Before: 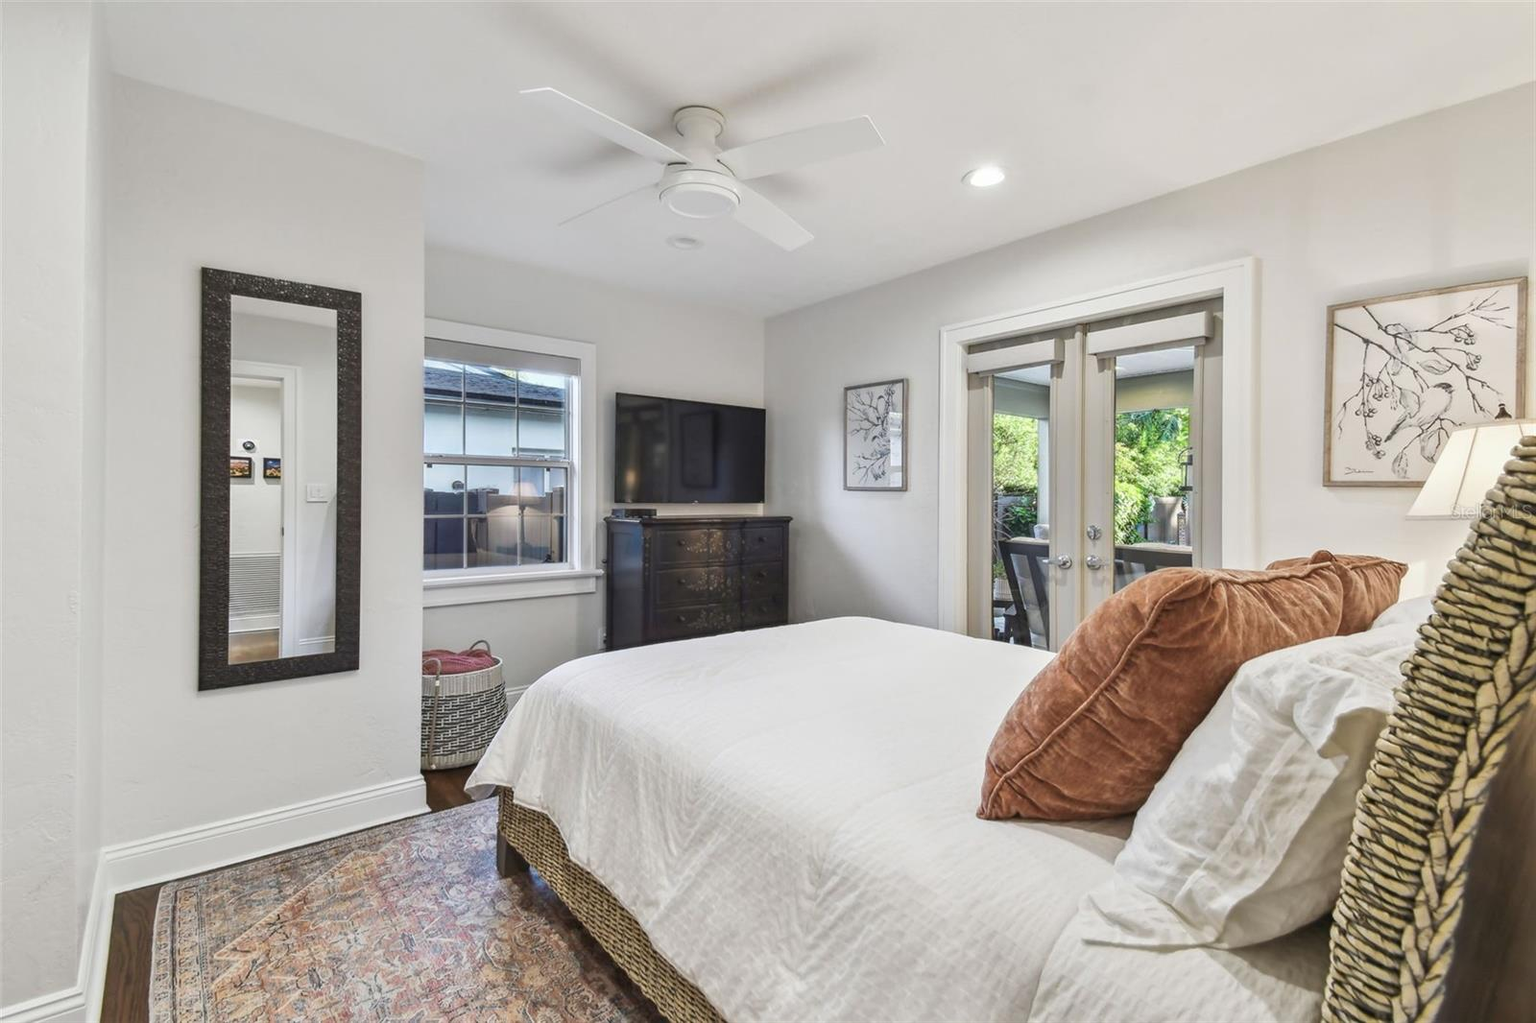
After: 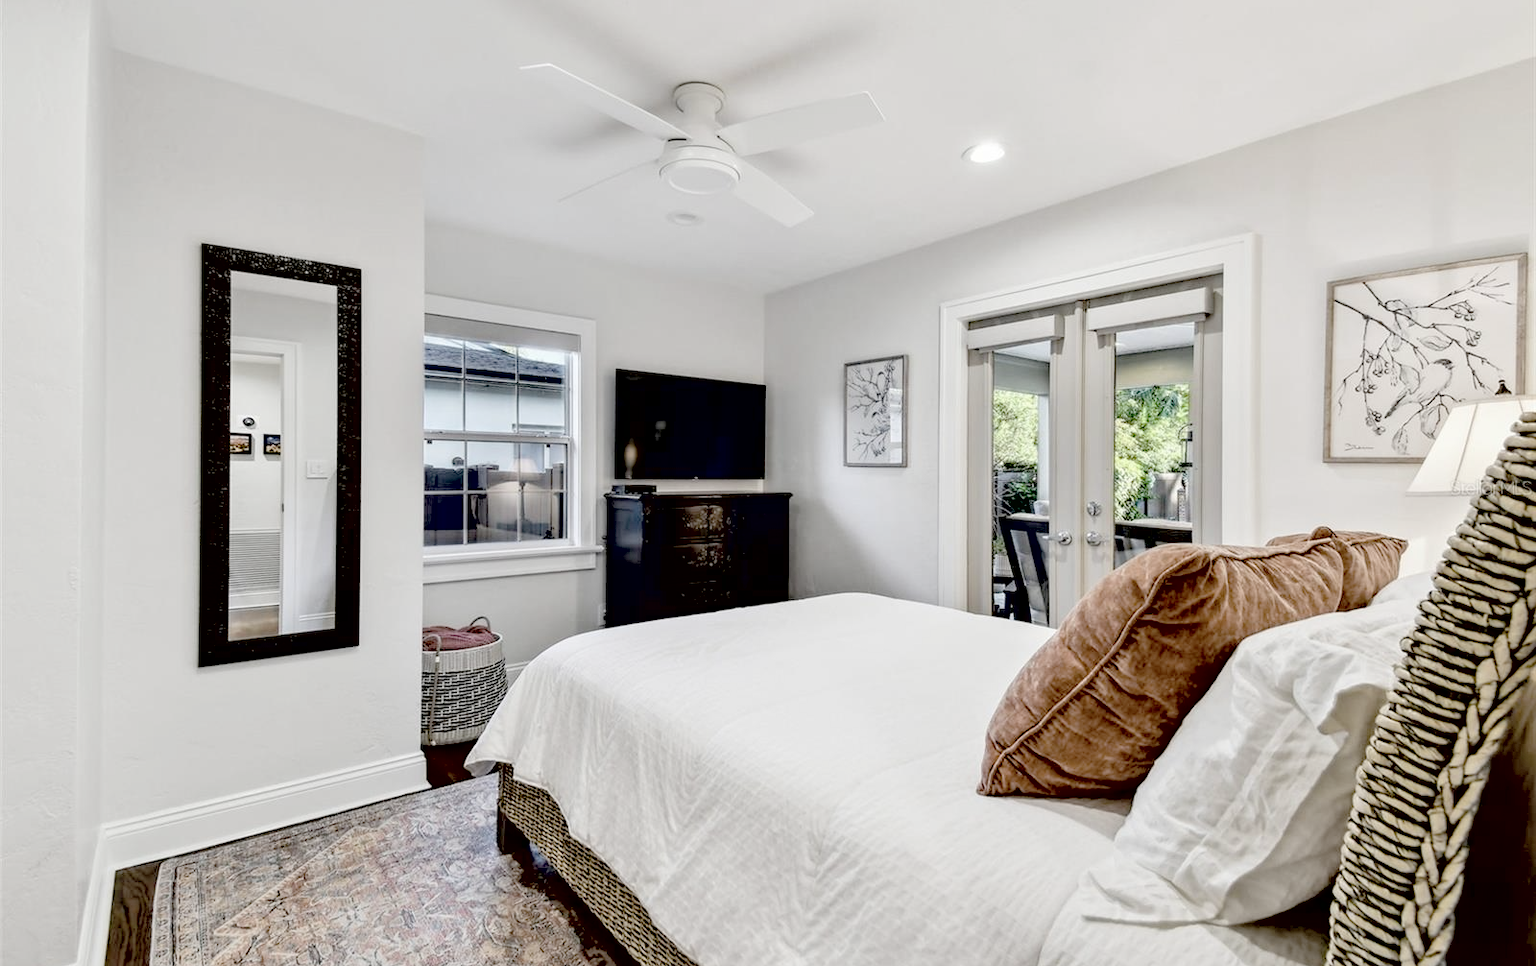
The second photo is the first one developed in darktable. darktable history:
contrast brightness saturation: brightness 0.185, saturation -0.501
exposure: black level correction 0.058, compensate highlight preservation false
crop and rotate: top 2.362%, bottom 3.104%
